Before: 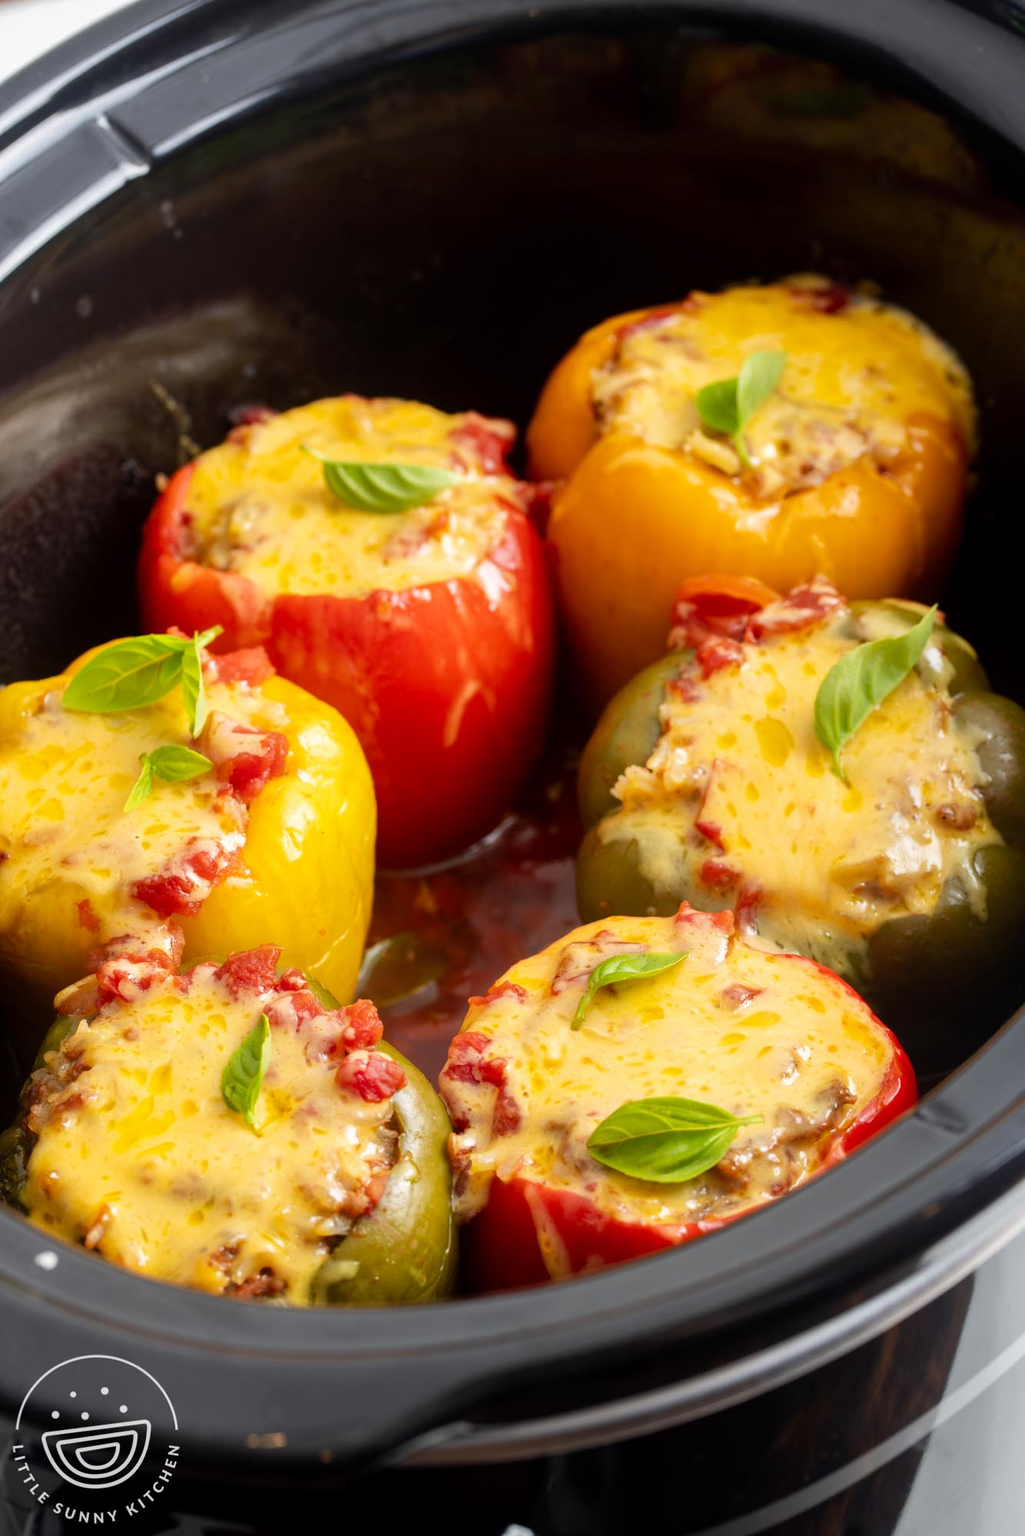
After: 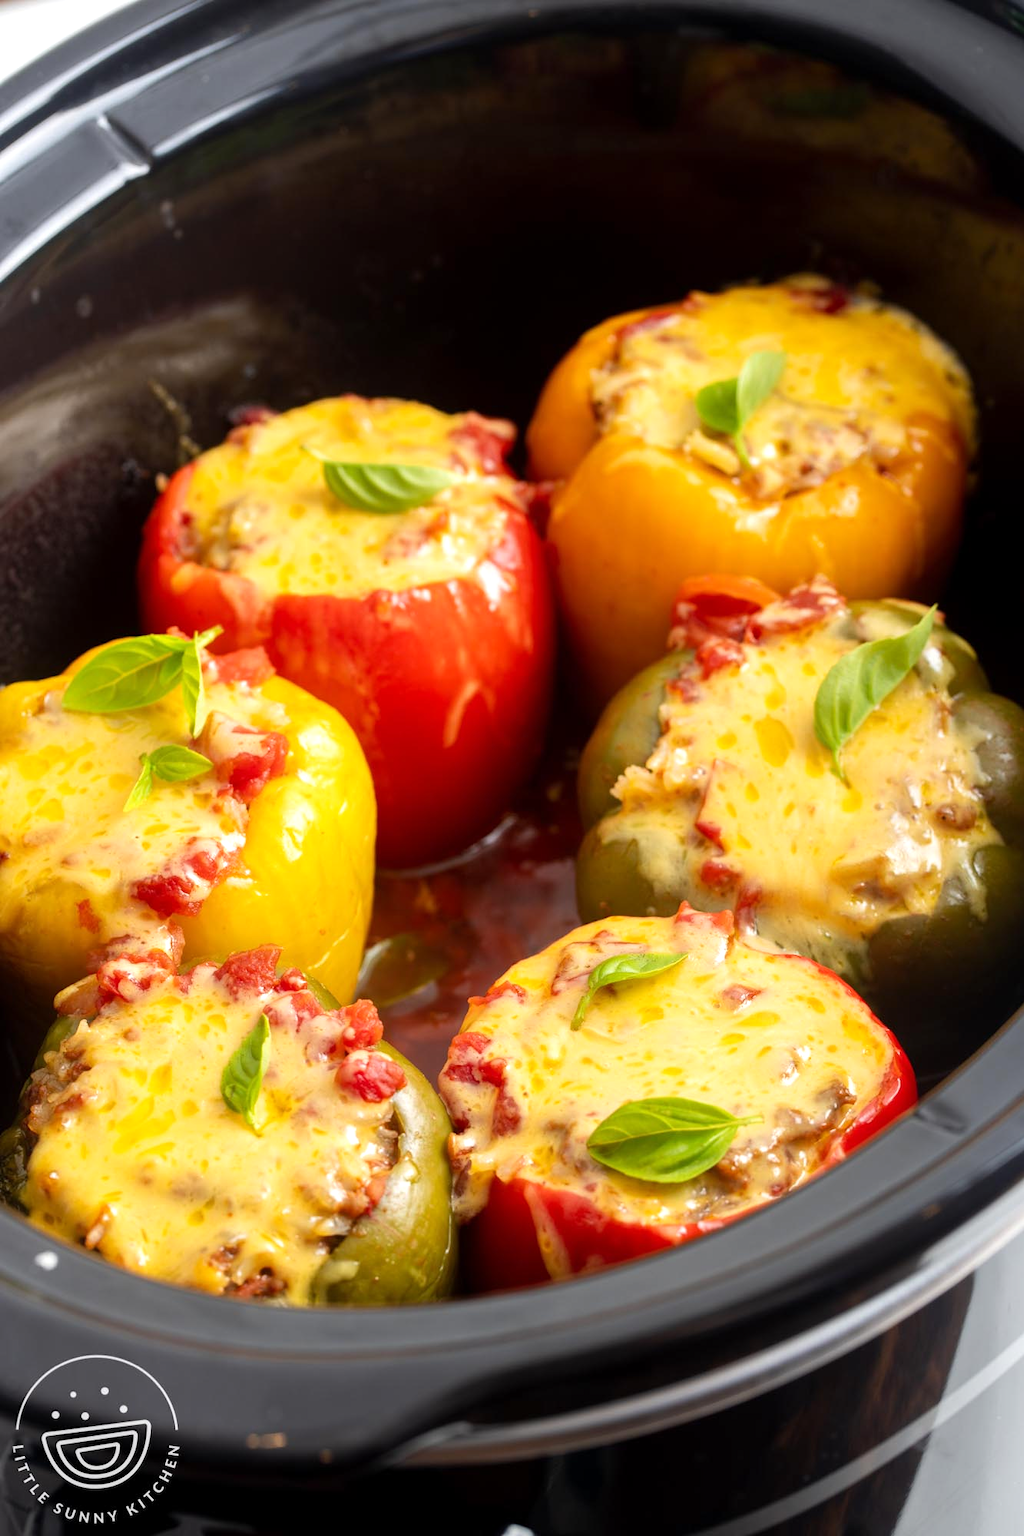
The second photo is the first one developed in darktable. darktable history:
exposure: exposure 0.231 EV, compensate highlight preservation false
